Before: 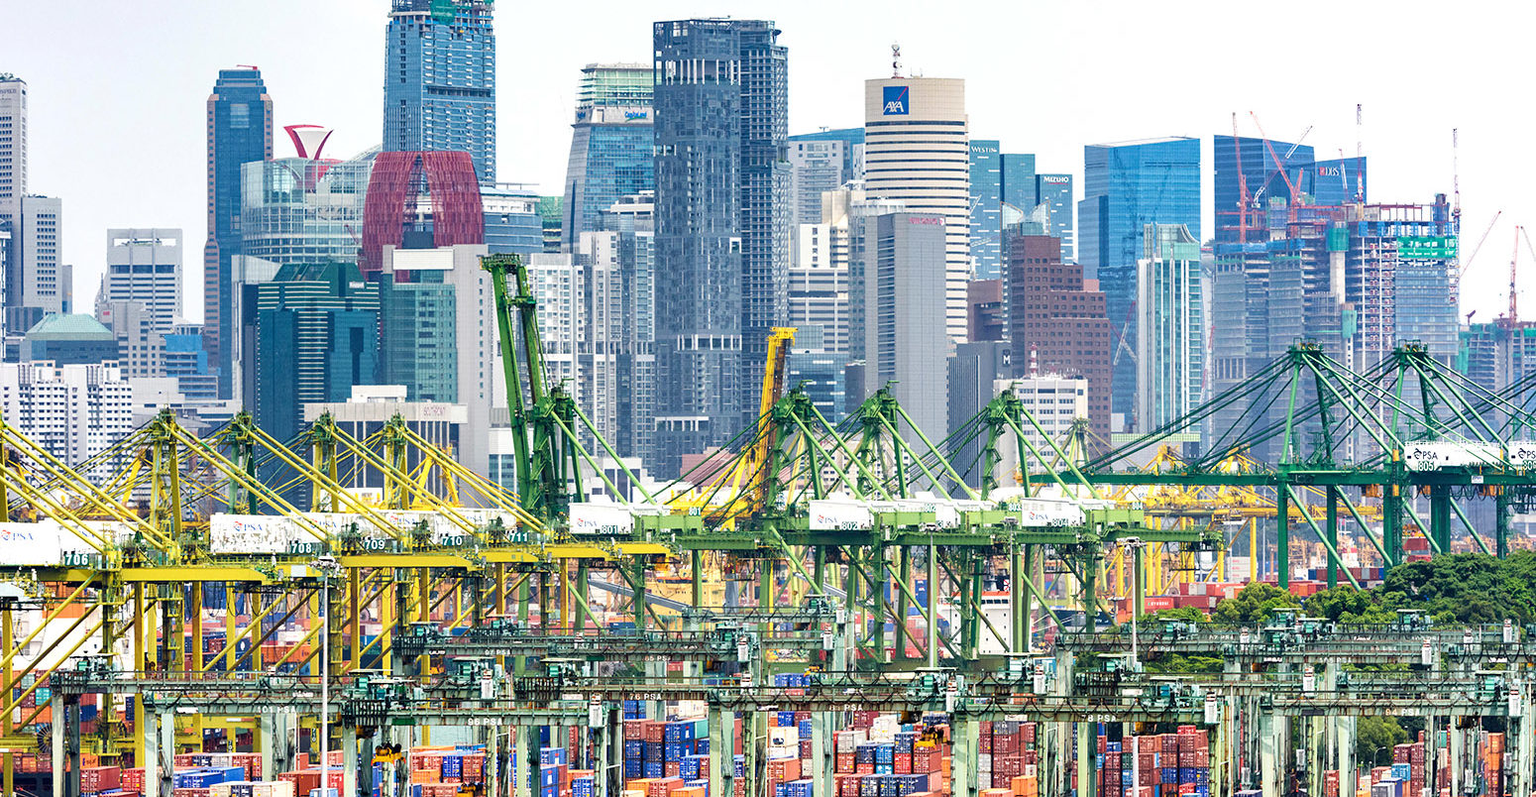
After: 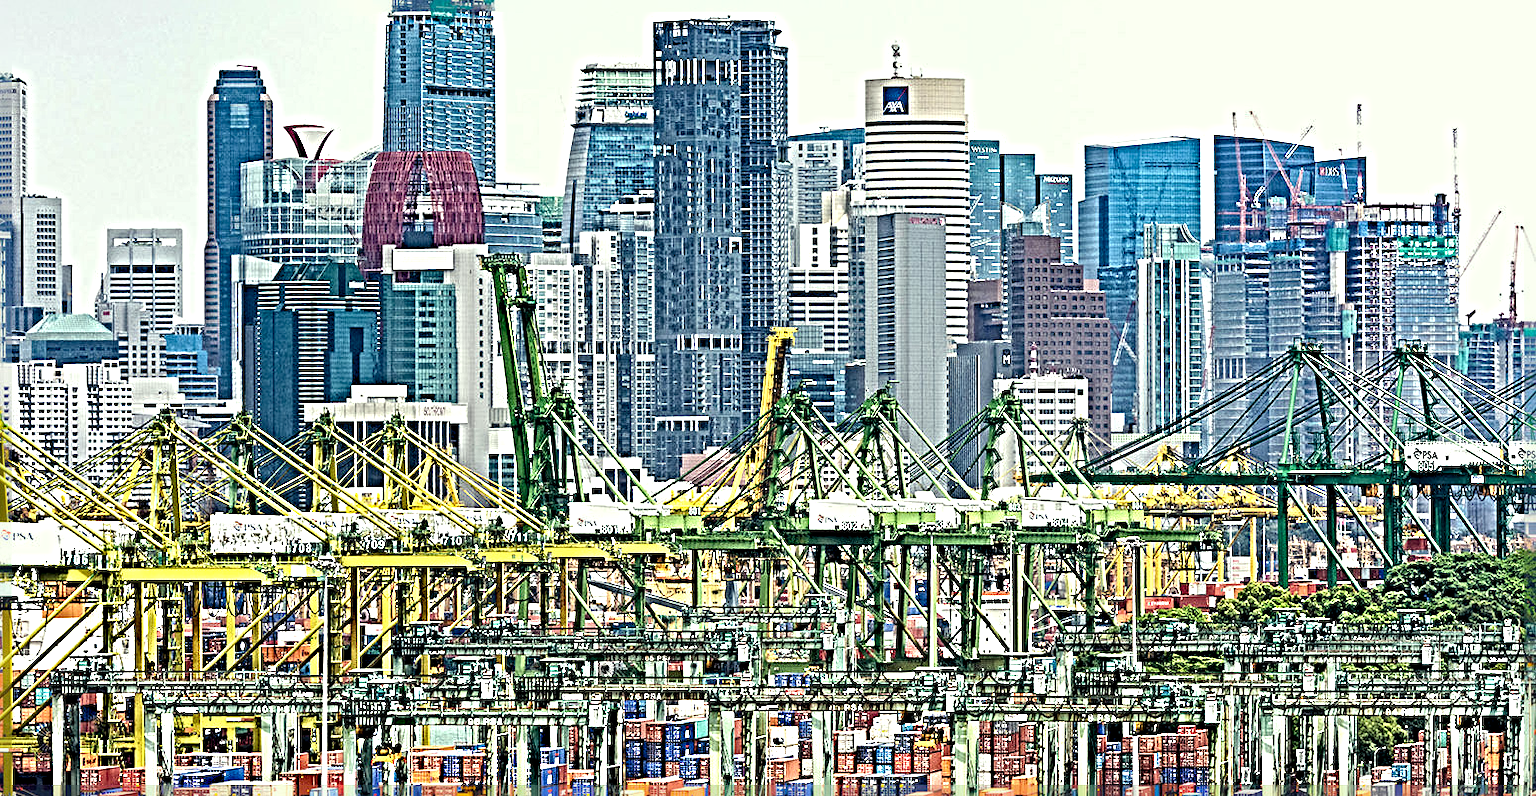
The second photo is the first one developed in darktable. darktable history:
color correction: highlights a* -4.28, highlights b* 6.53
levels: mode automatic, black 0.023%, white 99.97%, levels [0.062, 0.494, 0.925]
sharpen: radius 6.3, amount 1.8, threshold 0
